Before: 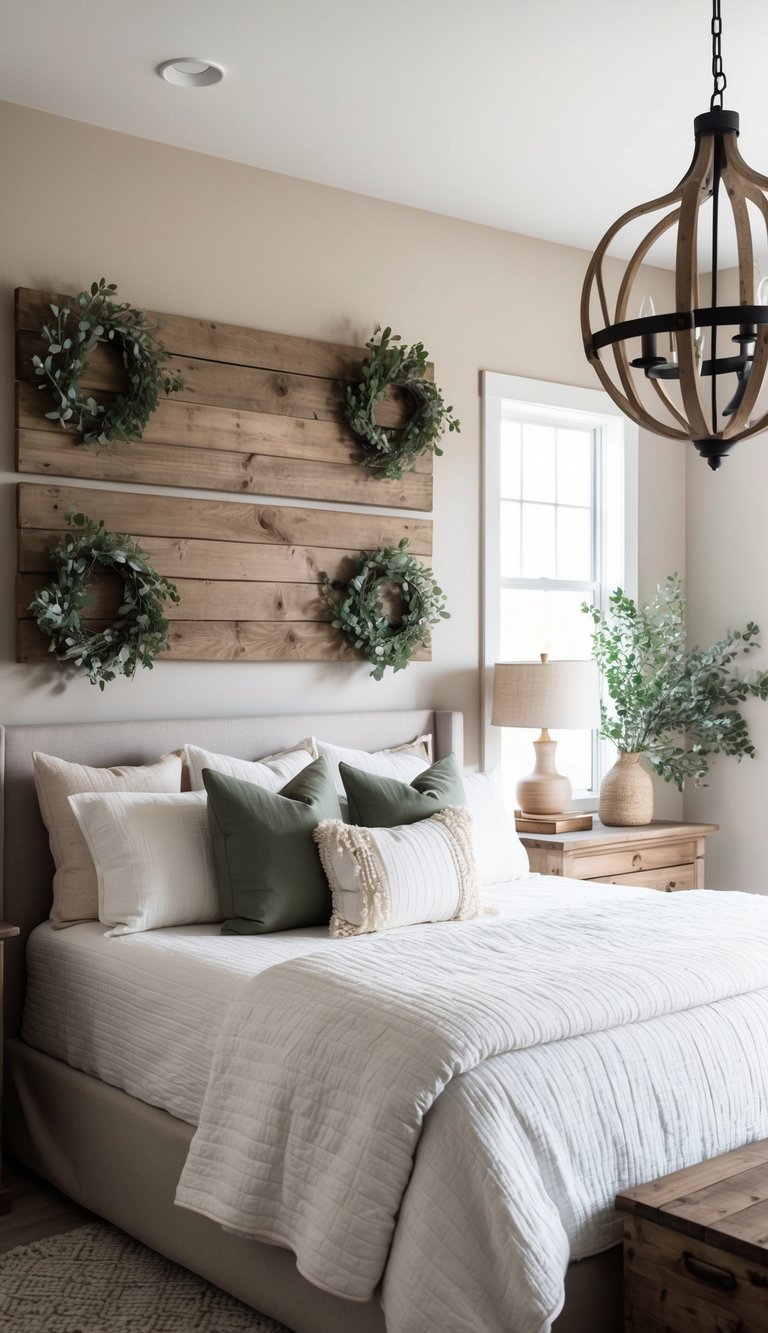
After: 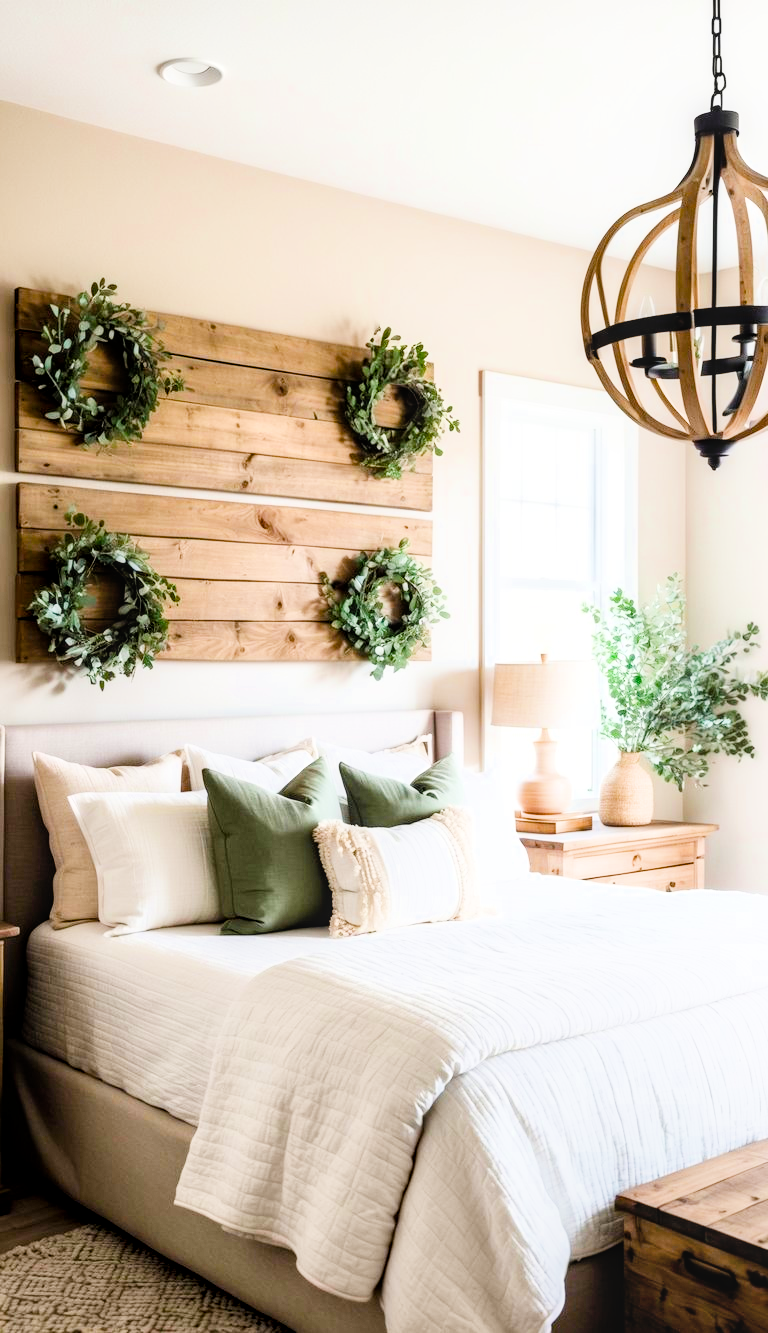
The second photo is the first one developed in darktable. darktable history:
filmic rgb: black relative exposure -7.5 EV, white relative exposure 4.99 EV, hardness 3.33, contrast 1.297
color balance rgb: linear chroma grading › global chroma 15.528%, perceptual saturation grading › global saturation 35.058%, perceptual saturation grading › highlights -25.6%, perceptual saturation grading › shadows 49.75%, global vibrance 26.059%, contrast 6.463%
local contrast: on, module defaults
exposure: black level correction 0, exposure 1.563 EV, compensate exposure bias true, compensate highlight preservation false
